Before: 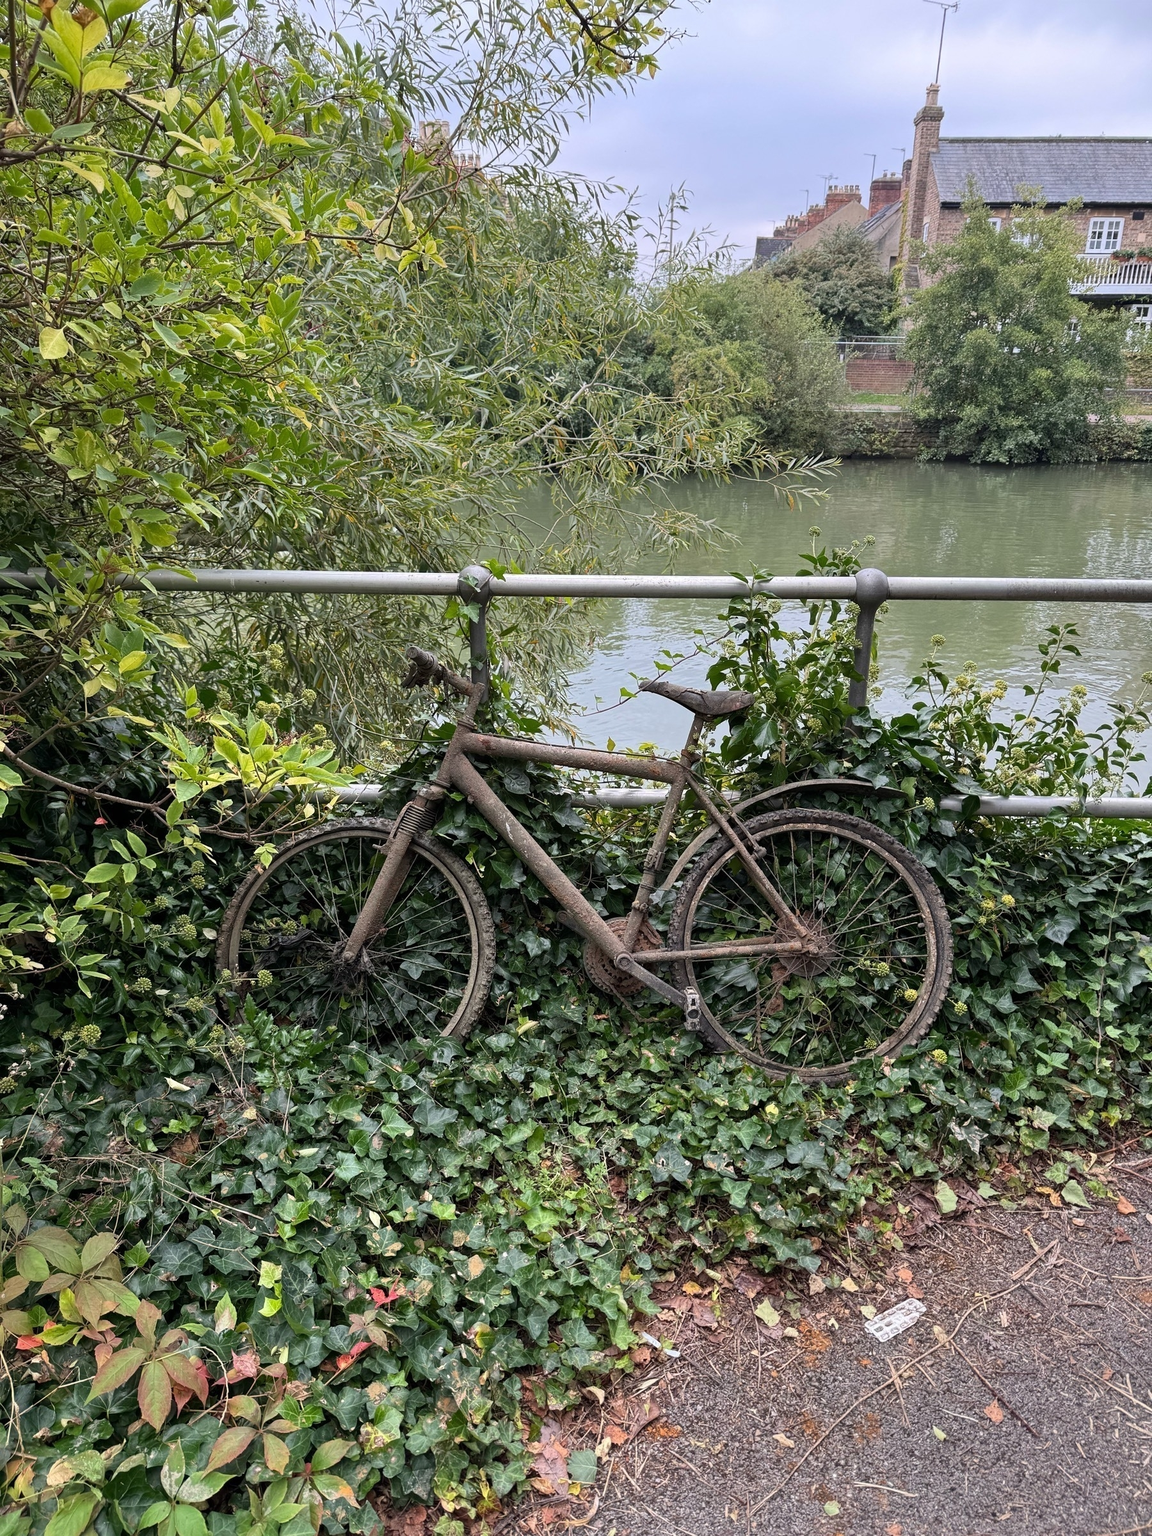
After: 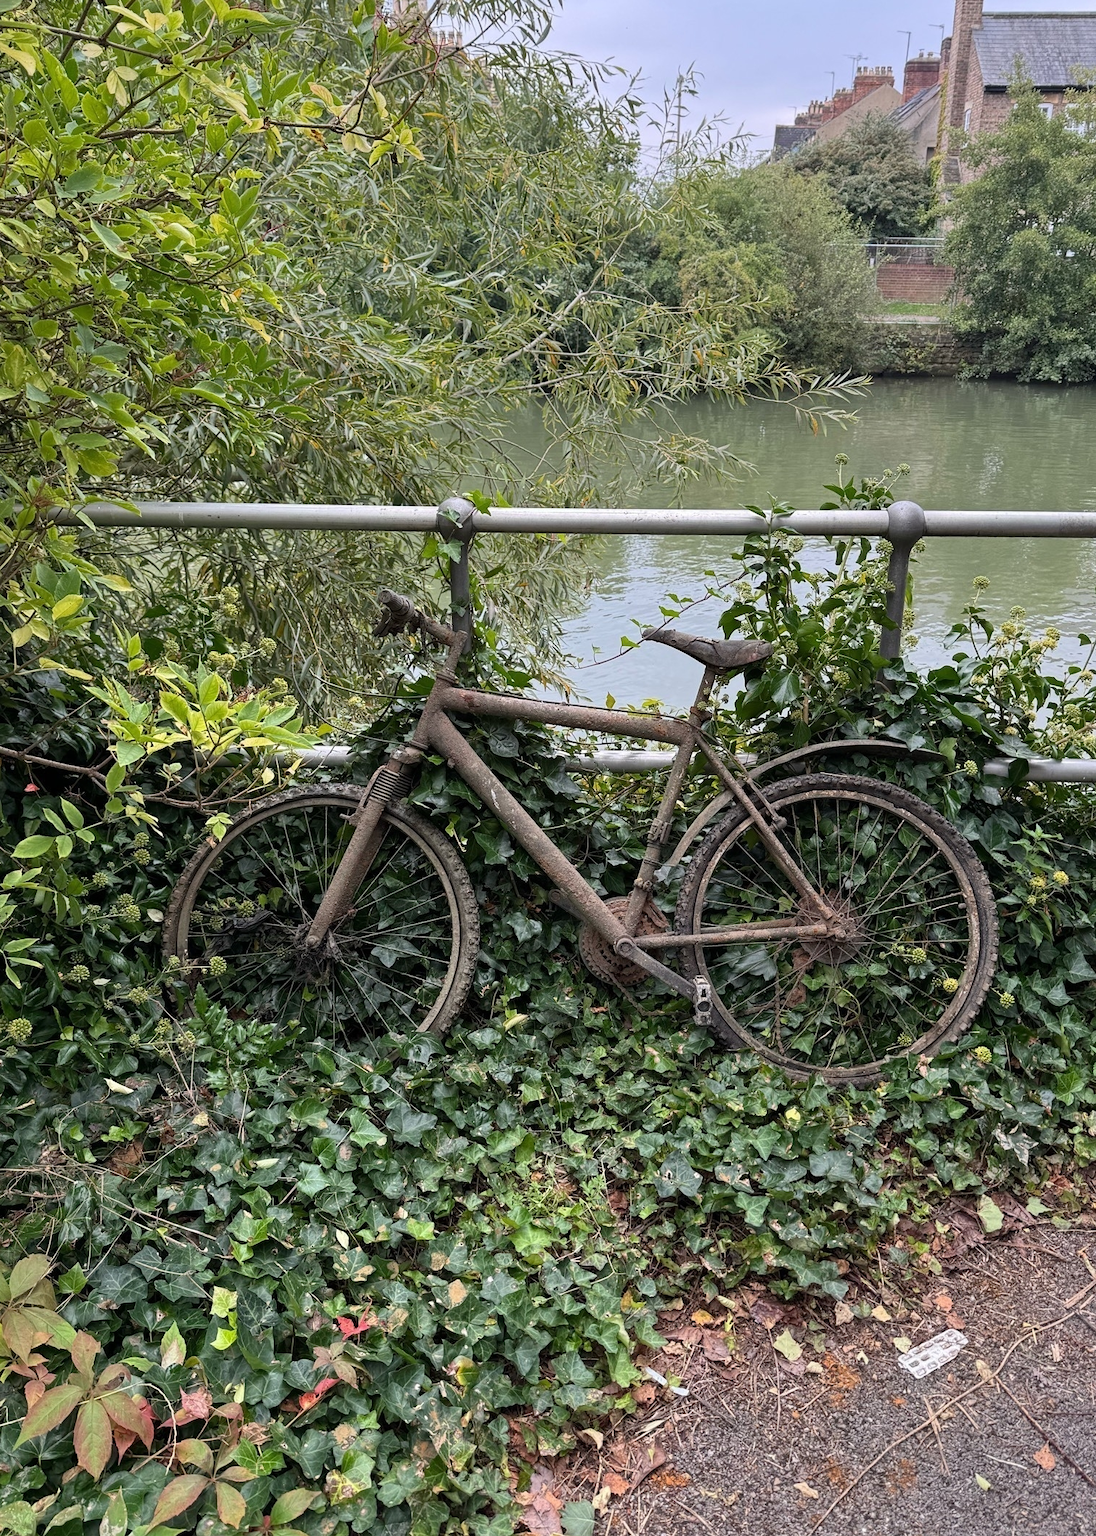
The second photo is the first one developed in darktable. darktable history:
crop: left 6.382%, top 8.259%, right 9.529%, bottom 3.533%
